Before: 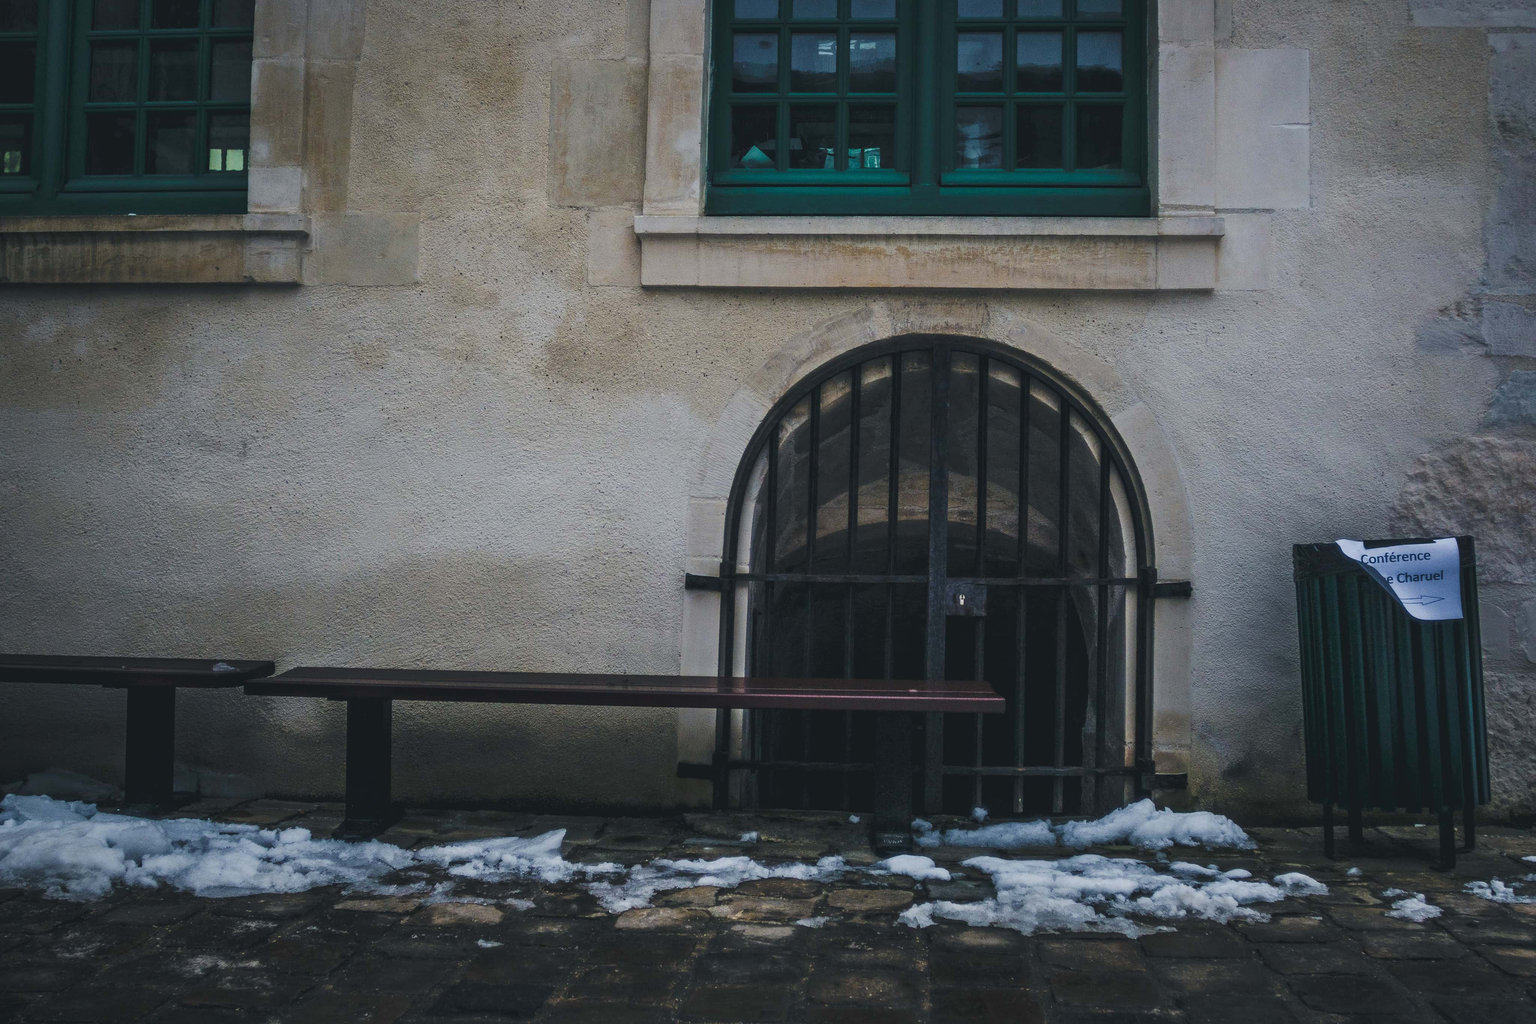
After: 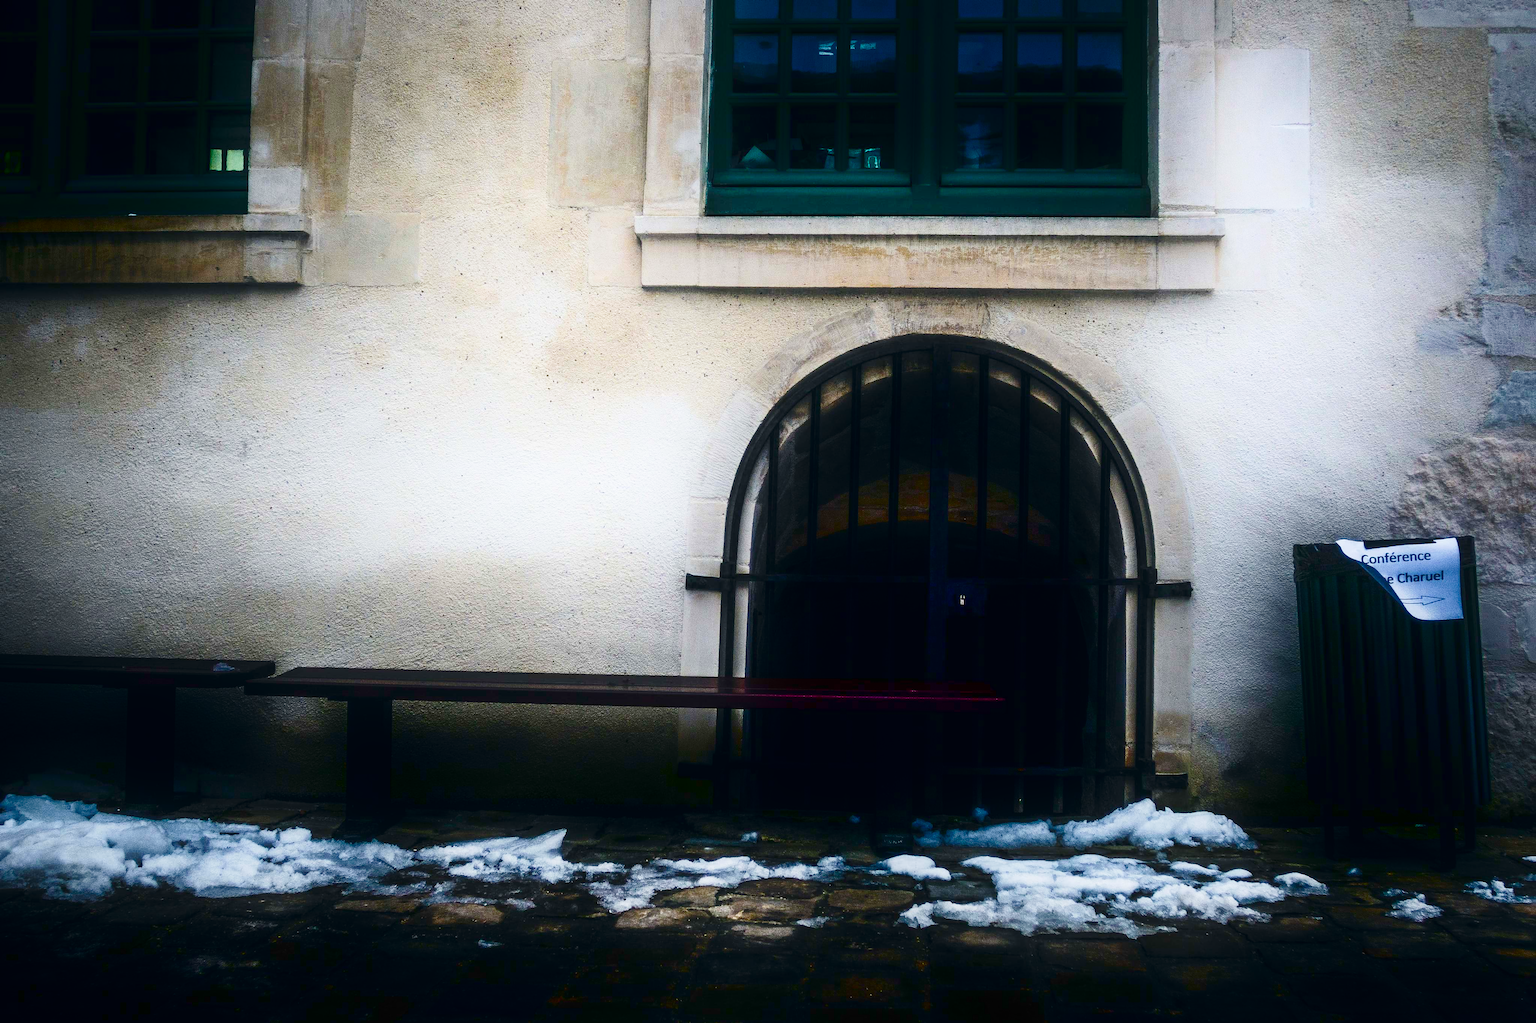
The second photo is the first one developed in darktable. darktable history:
contrast brightness saturation: contrast 0.13, brightness -0.05, saturation 0.16
base curve: curves: ch0 [(0, 0) (0.005, 0.002) (0.15, 0.3) (0.4, 0.7) (0.75, 0.95) (1, 1)], preserve colors none
shadows and highlights: shadows -90, highlights 90, soften with gaussian
